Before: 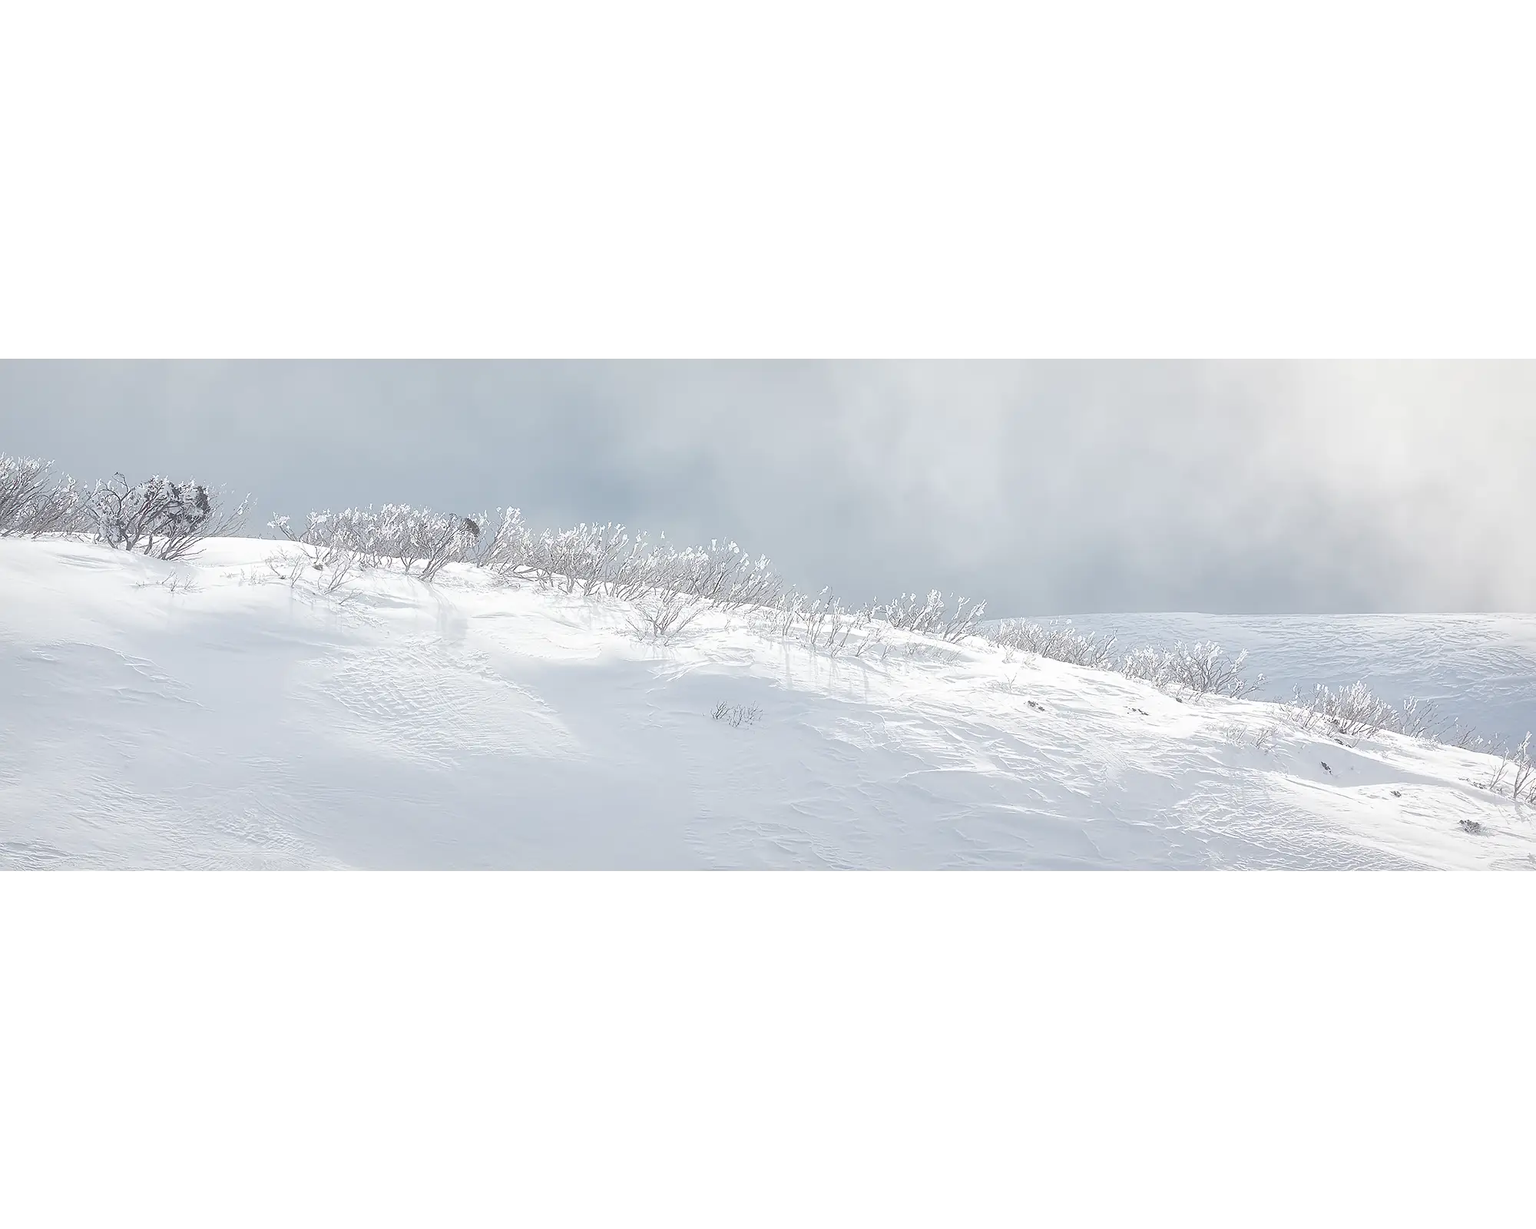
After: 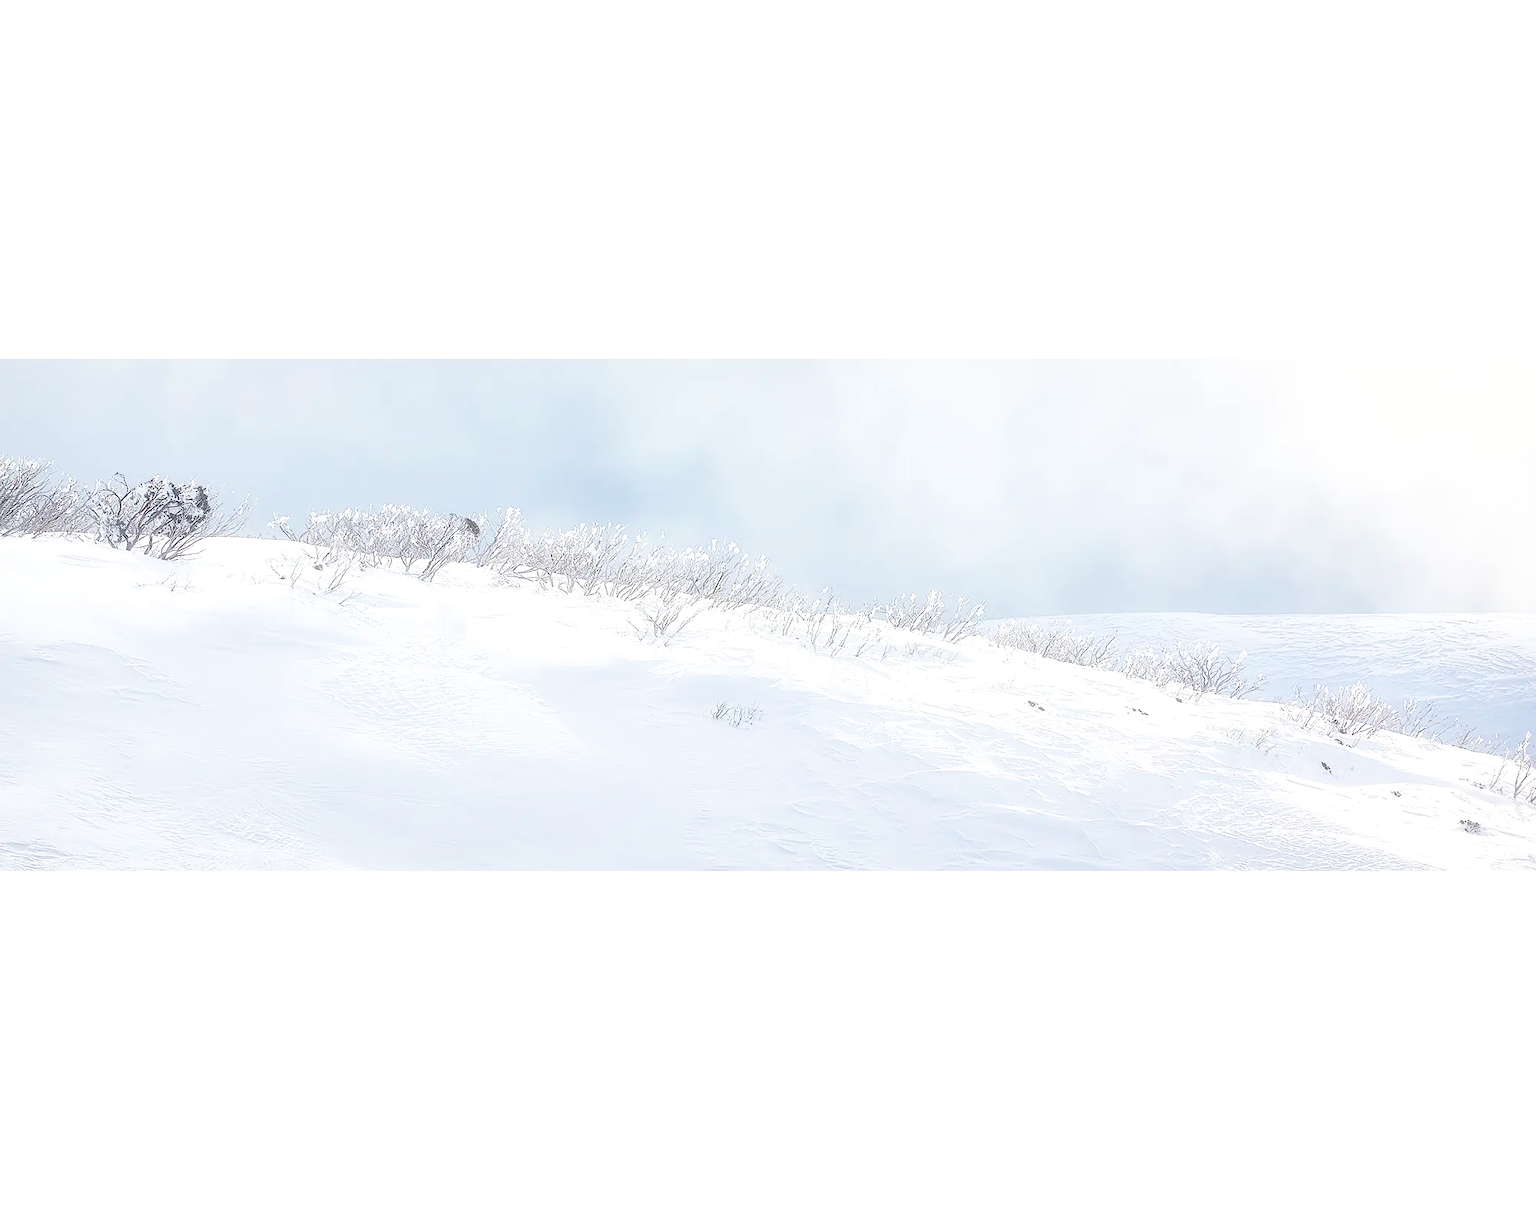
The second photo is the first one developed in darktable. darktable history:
filmic rgb: black relative exposure -3.72 EV, white relative exposure 2.77 EV, dynamic range scaling -5.32%, hardness 3.03
fill light: on, module defaults
exposure: exposure 0.559 EV, compensate highlight preservation false
velvia: on, module defaults
